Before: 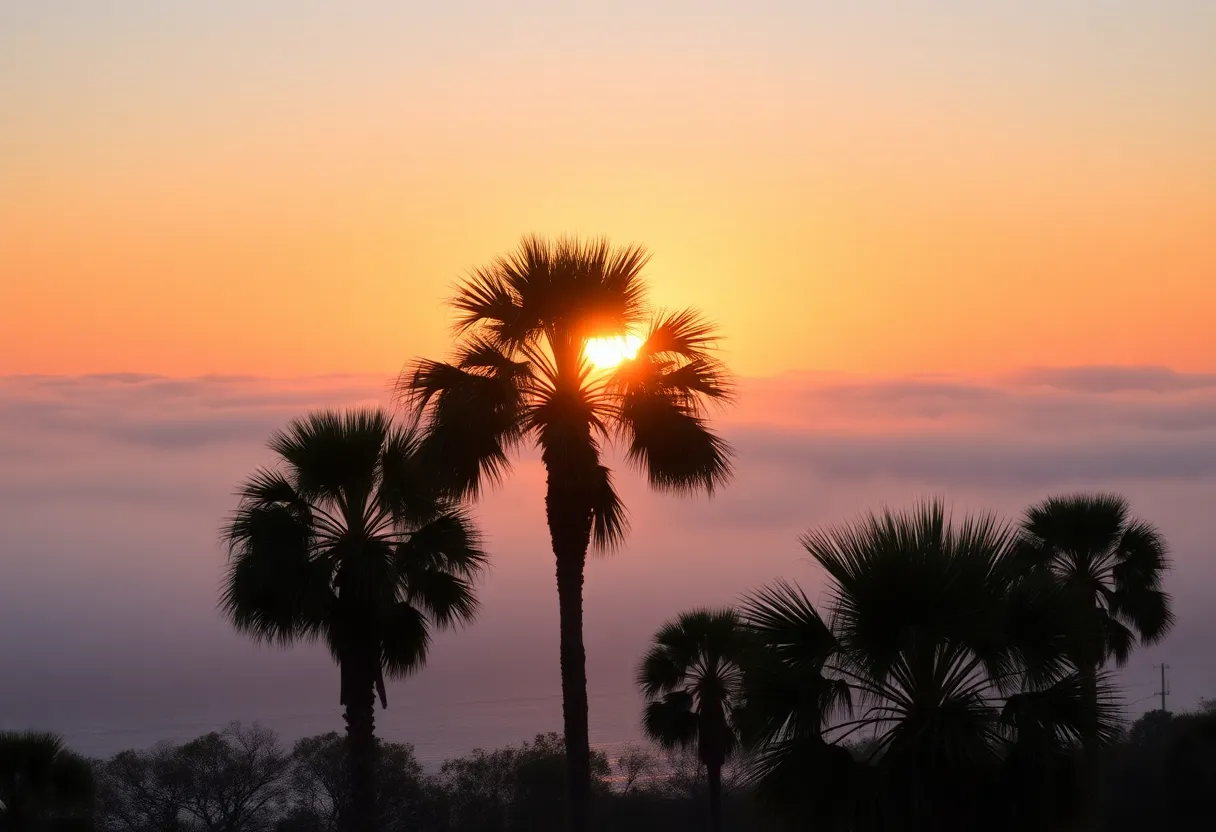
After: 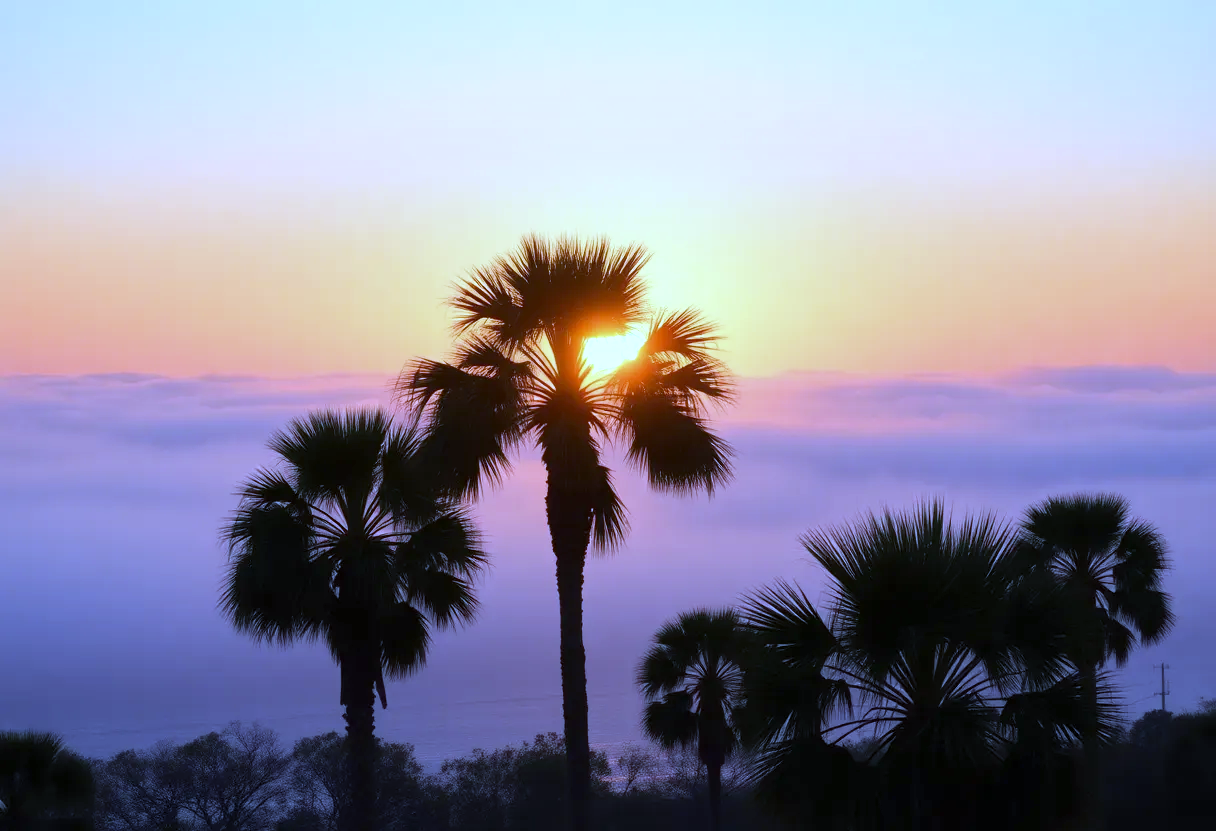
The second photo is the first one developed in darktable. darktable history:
crop: bottom 0.071%
white balance: red 0.766, blue 1.537
exposure: exposure 0.507 EV, compensate highlight preservation false
